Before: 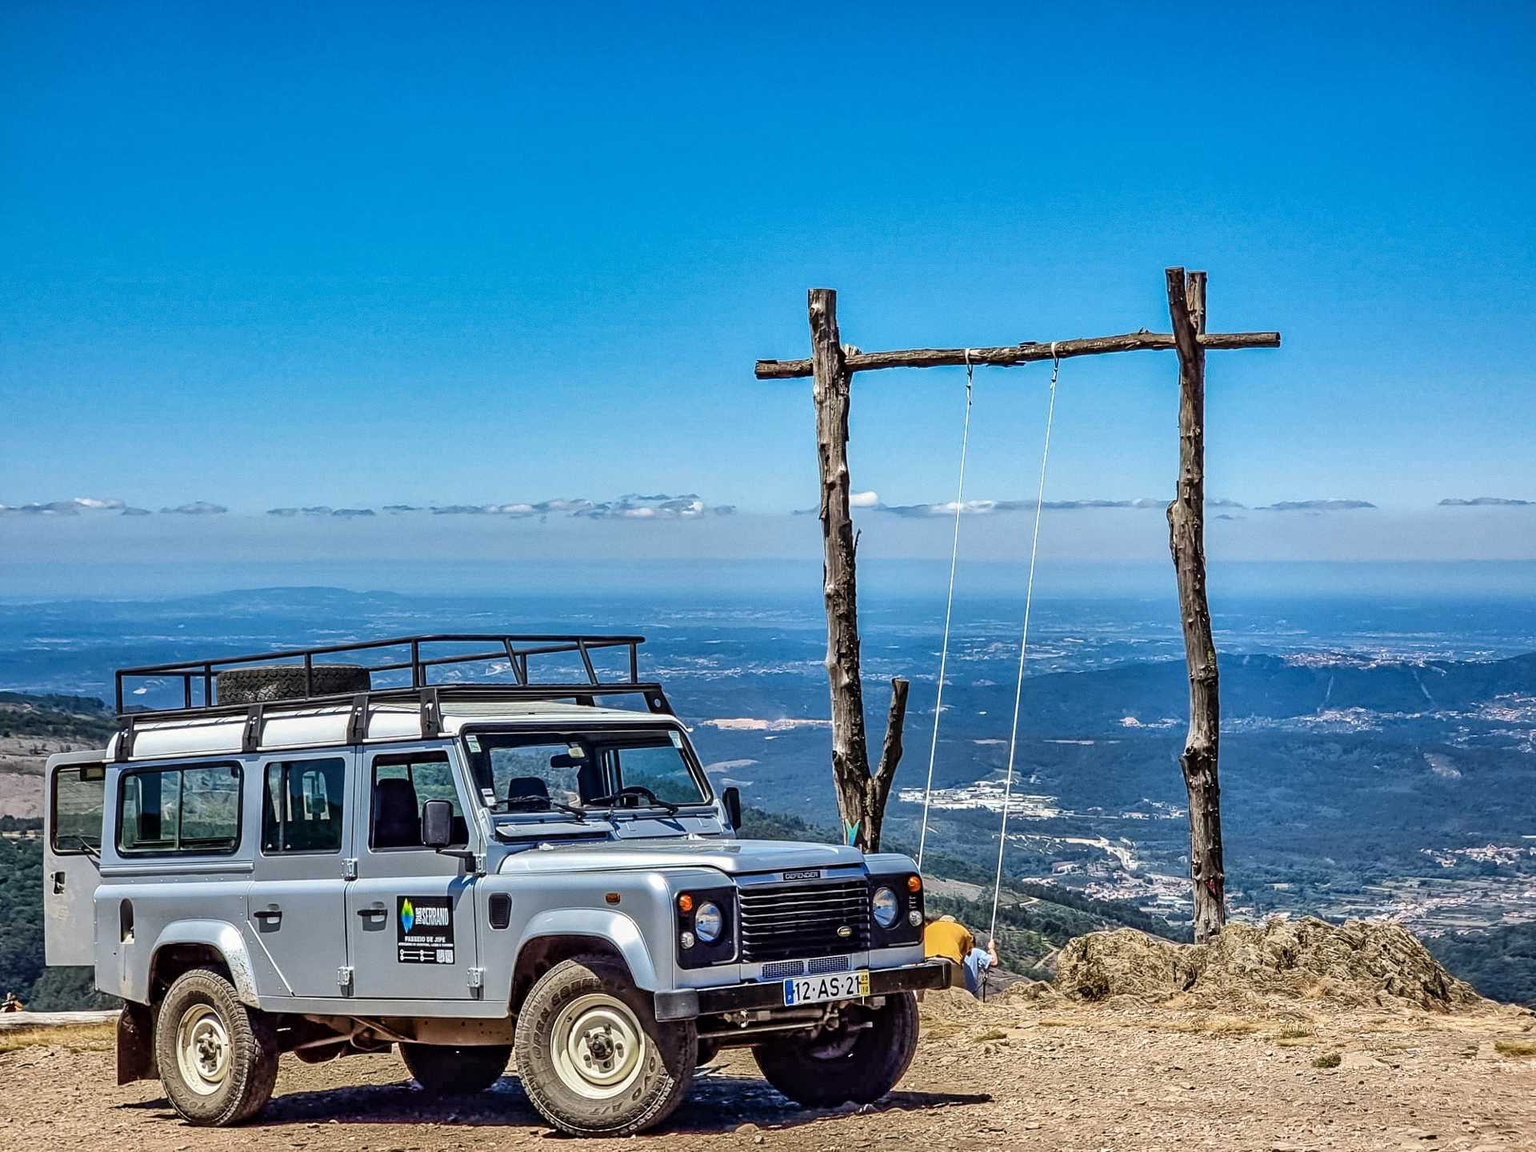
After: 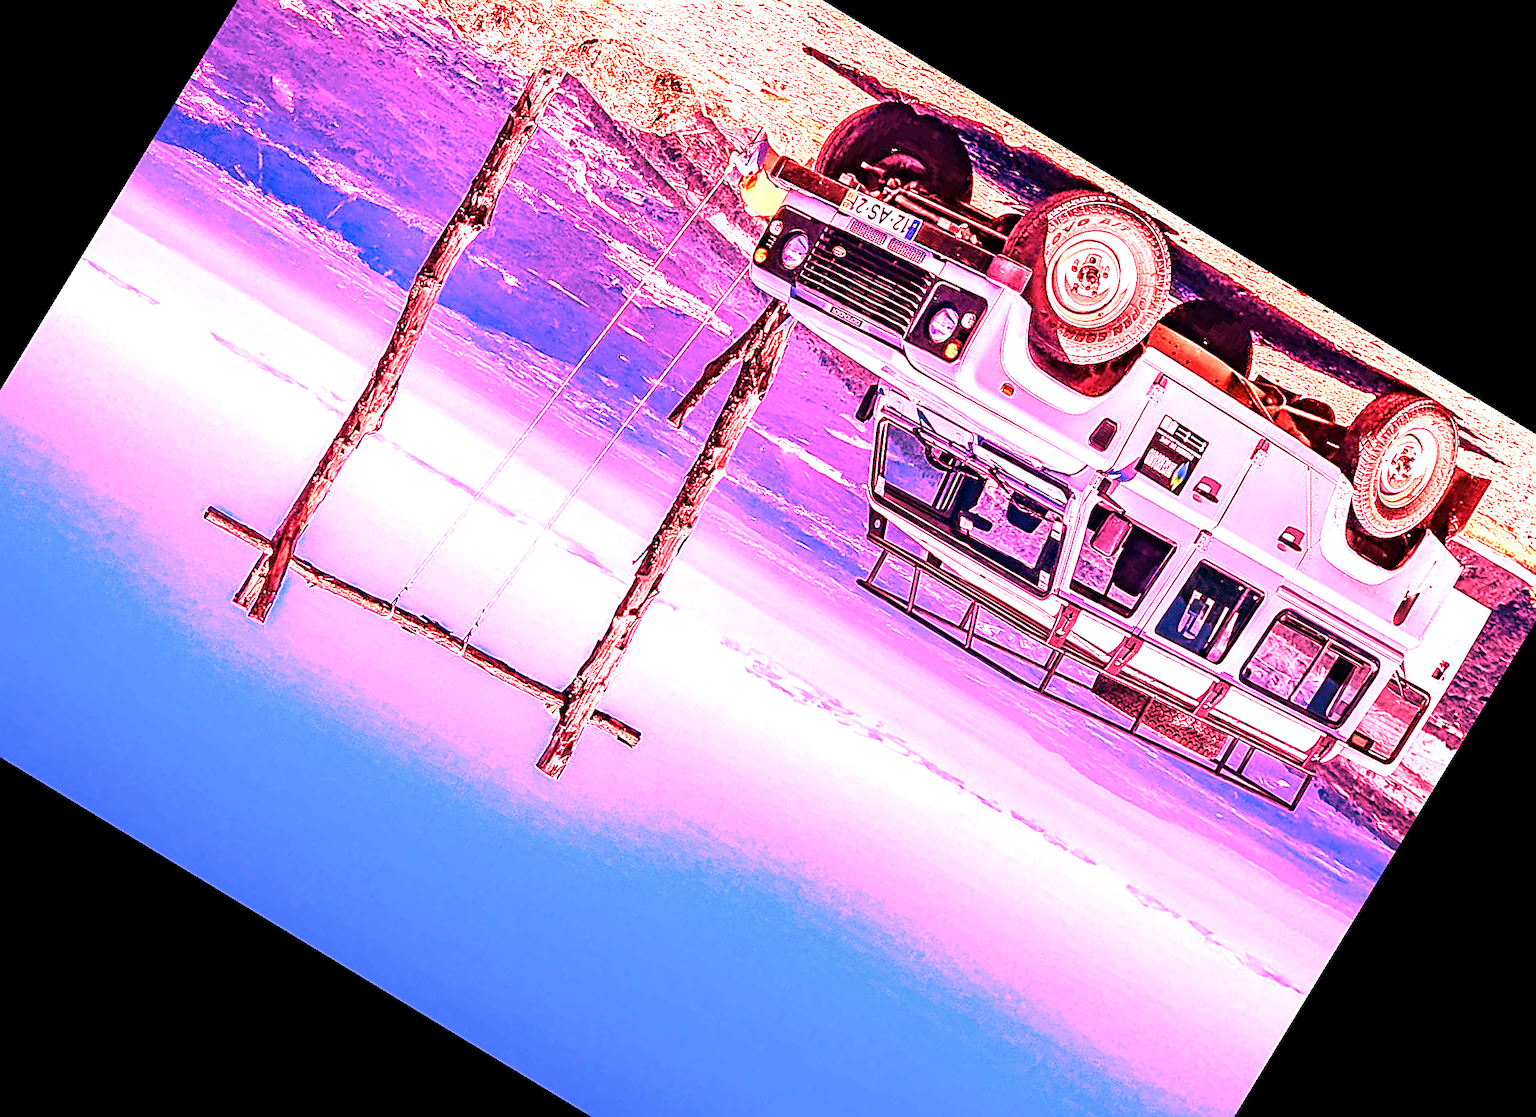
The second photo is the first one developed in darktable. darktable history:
sharpen: amount 0.6
crop and rotate: angle 148.68°, left 9.111%, top 15.603%, right 4.588%, bottom 17.041%
white balance: red 4.26, blue 1.802
velvia: on, module defaults
